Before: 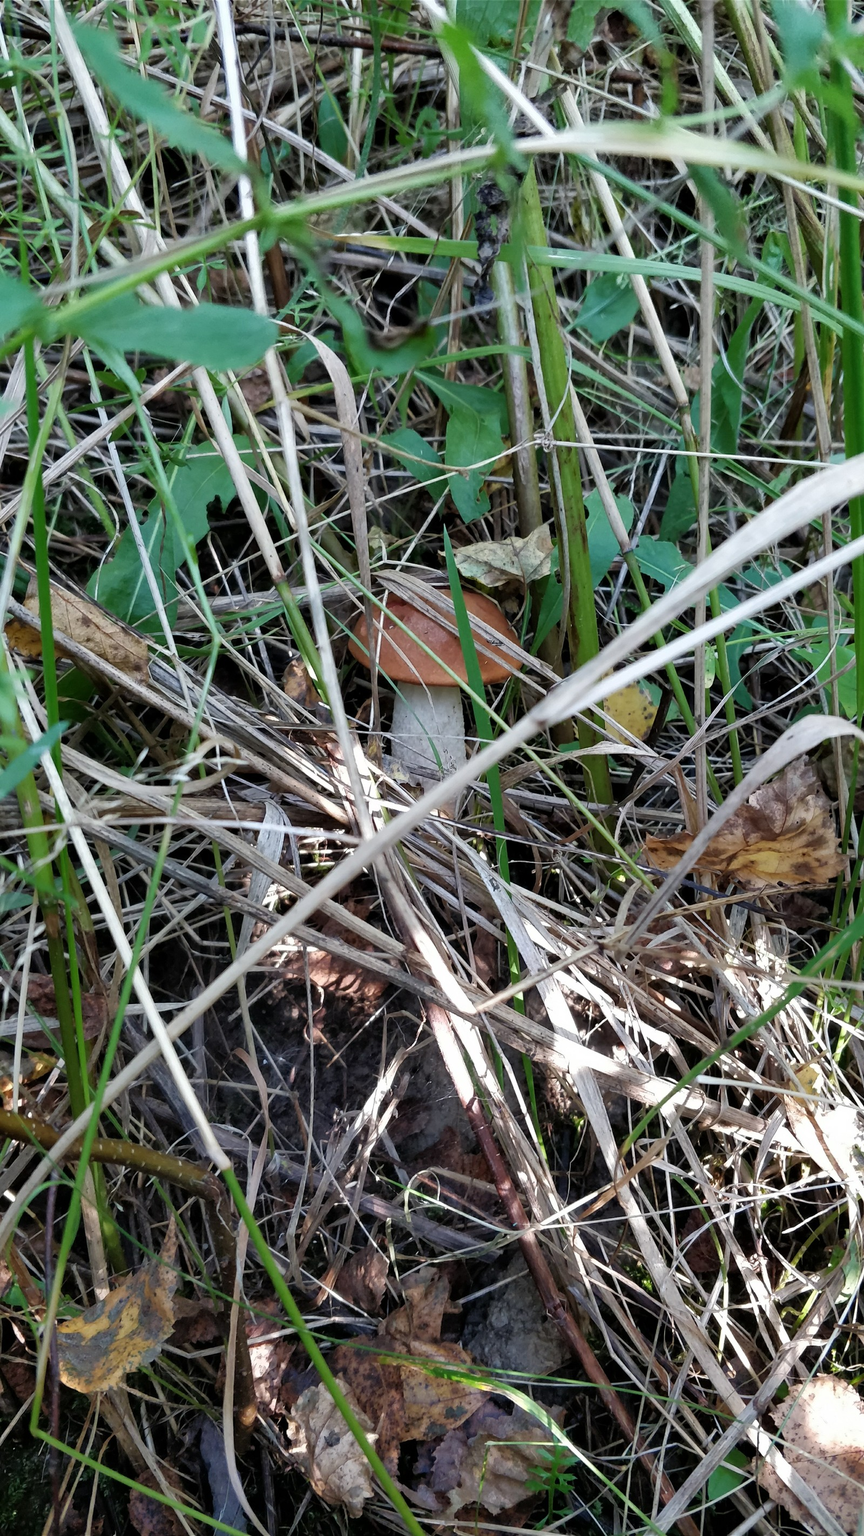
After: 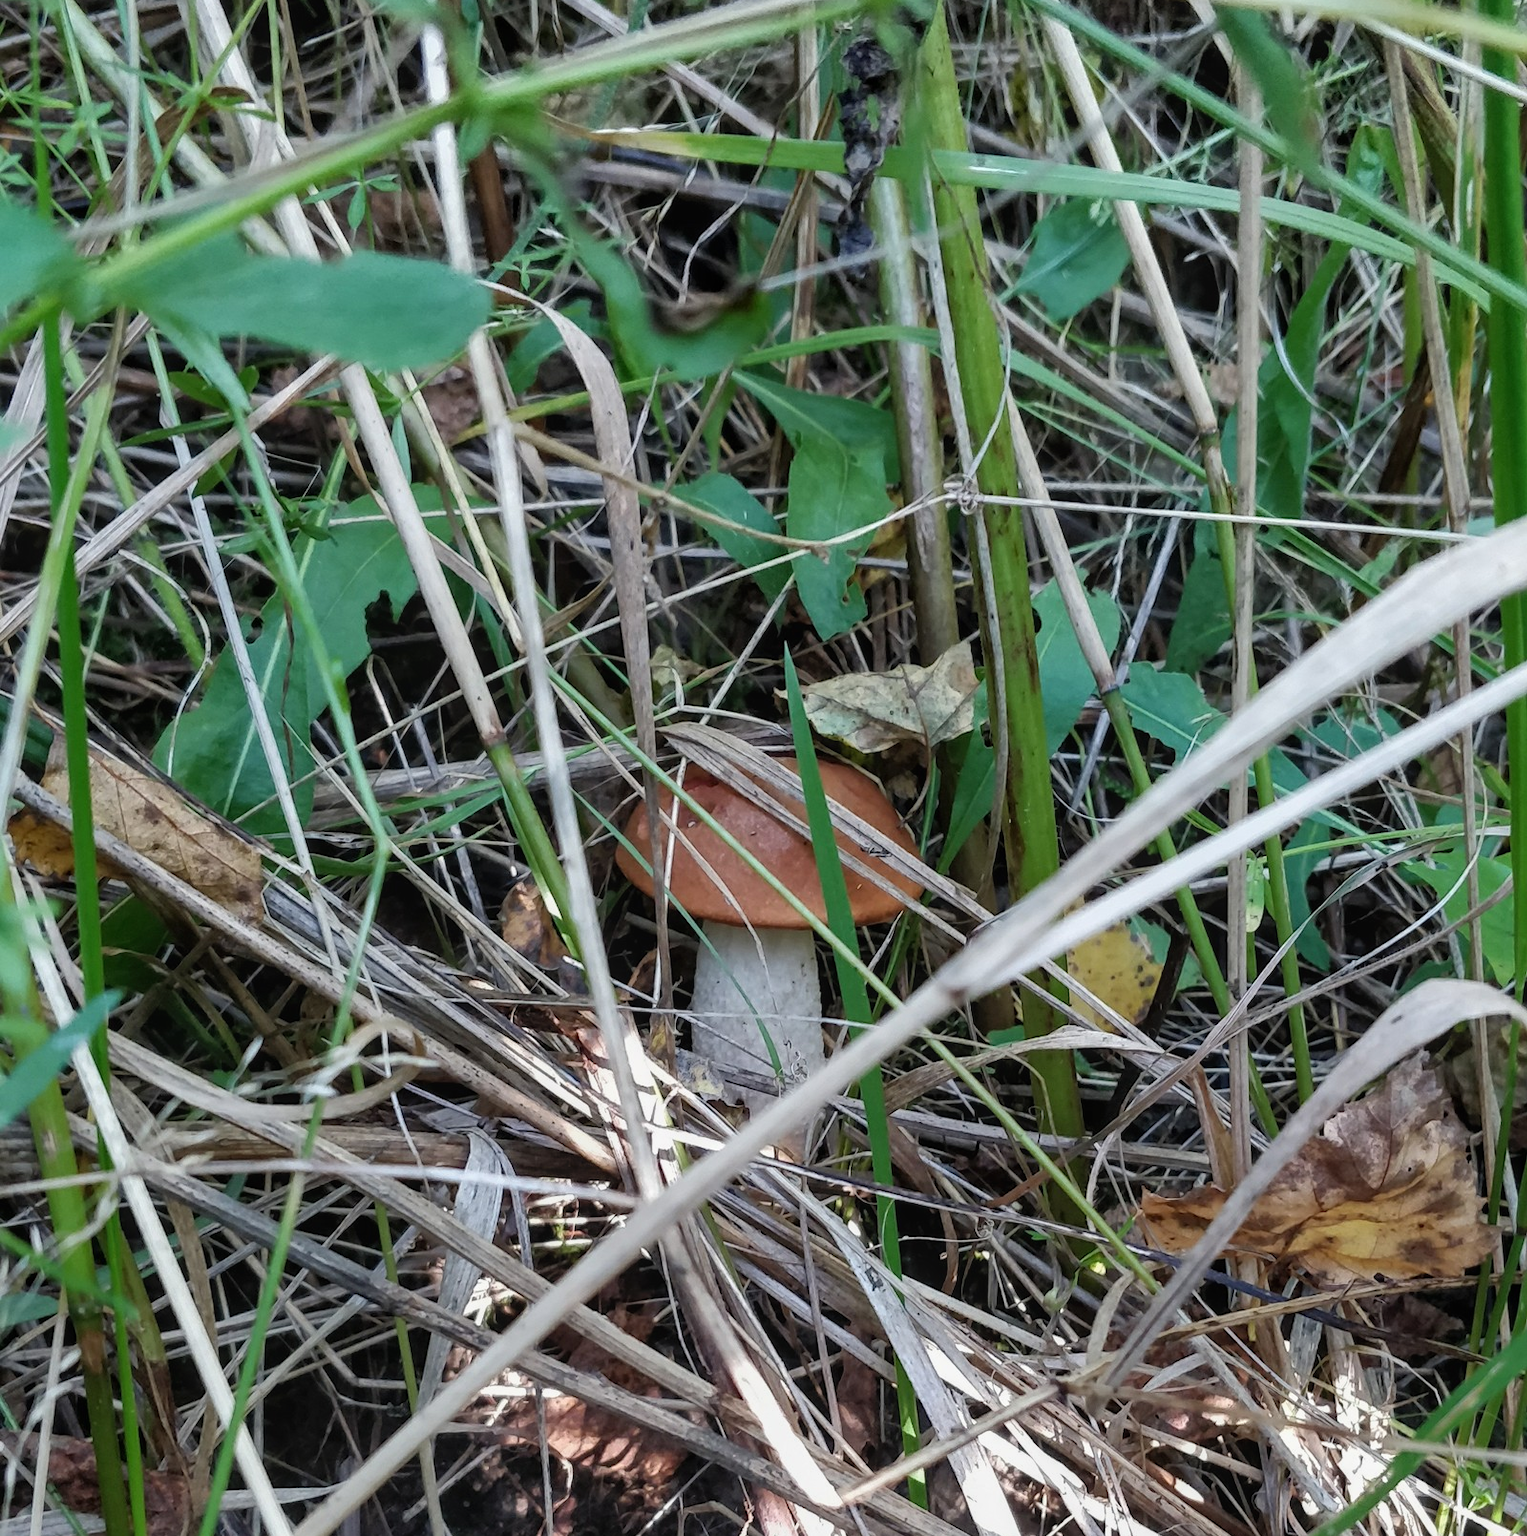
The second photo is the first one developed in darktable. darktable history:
crop and rotate: top 10.492%, bottom 32.93%
local contrast: detail 110%
base curve: preserve colors none
